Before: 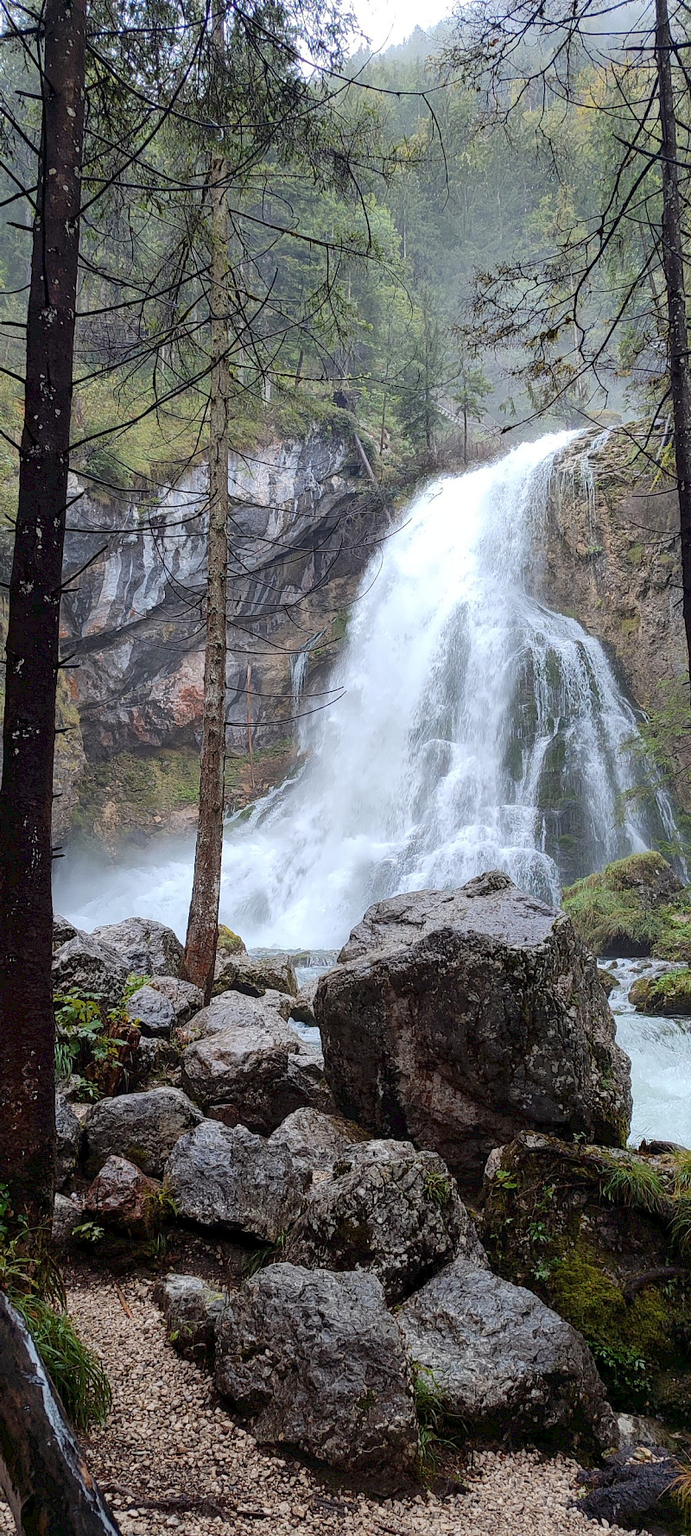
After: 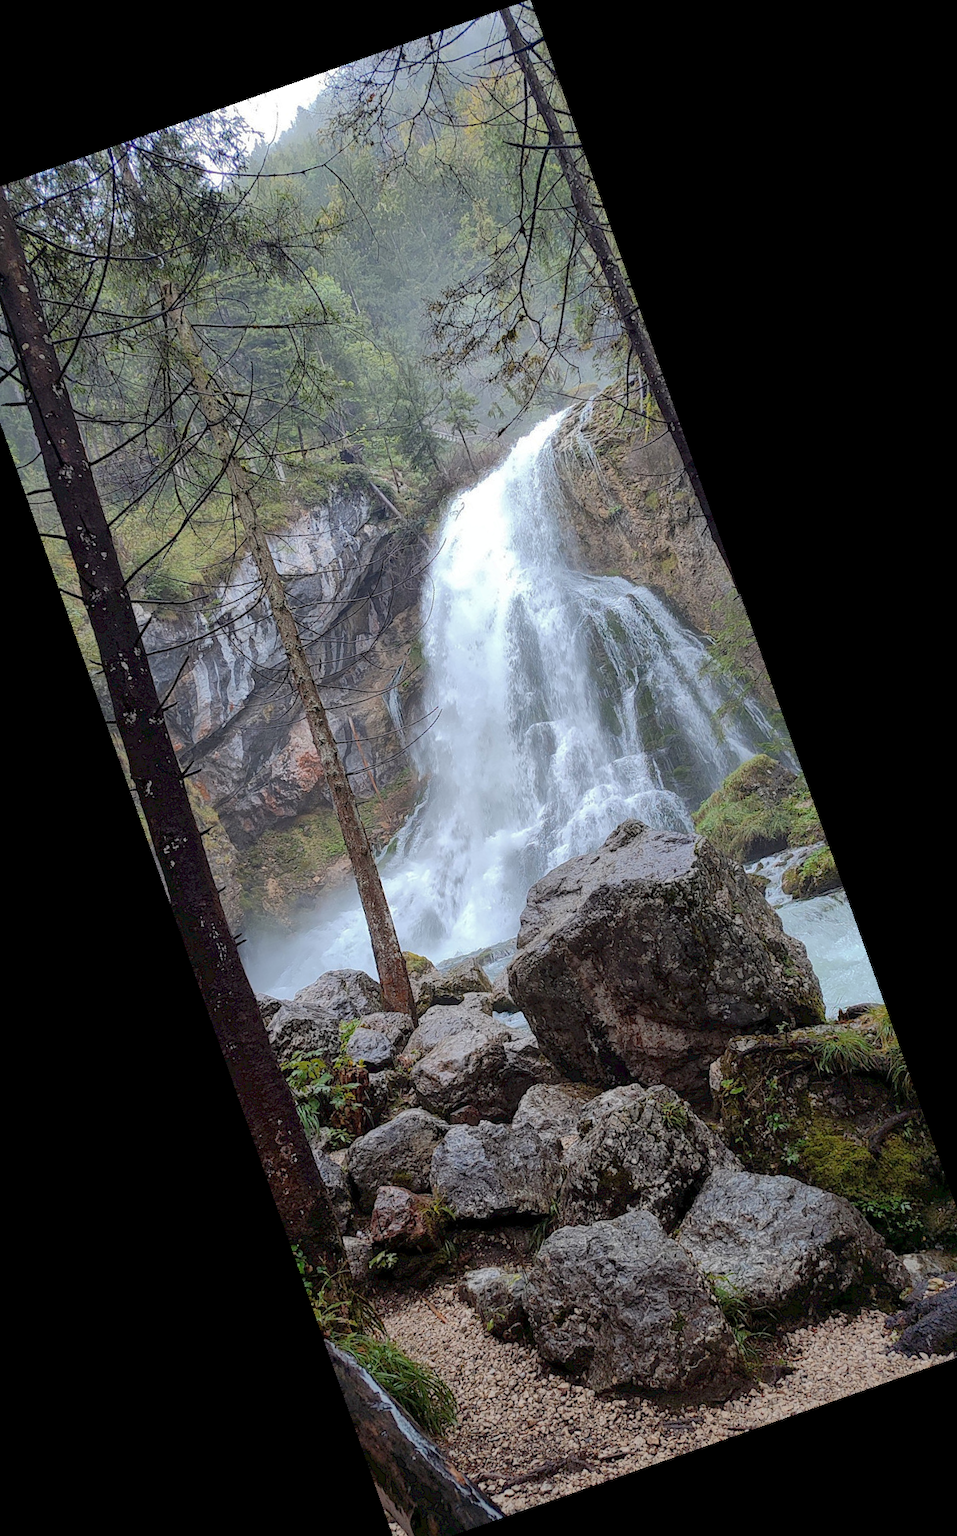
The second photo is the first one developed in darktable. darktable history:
crop and rotate: angle 19.43°, left 6.812%, right 4.125%, bottom 1.087%
shadows and highlights: shadows 40, highlights -60
